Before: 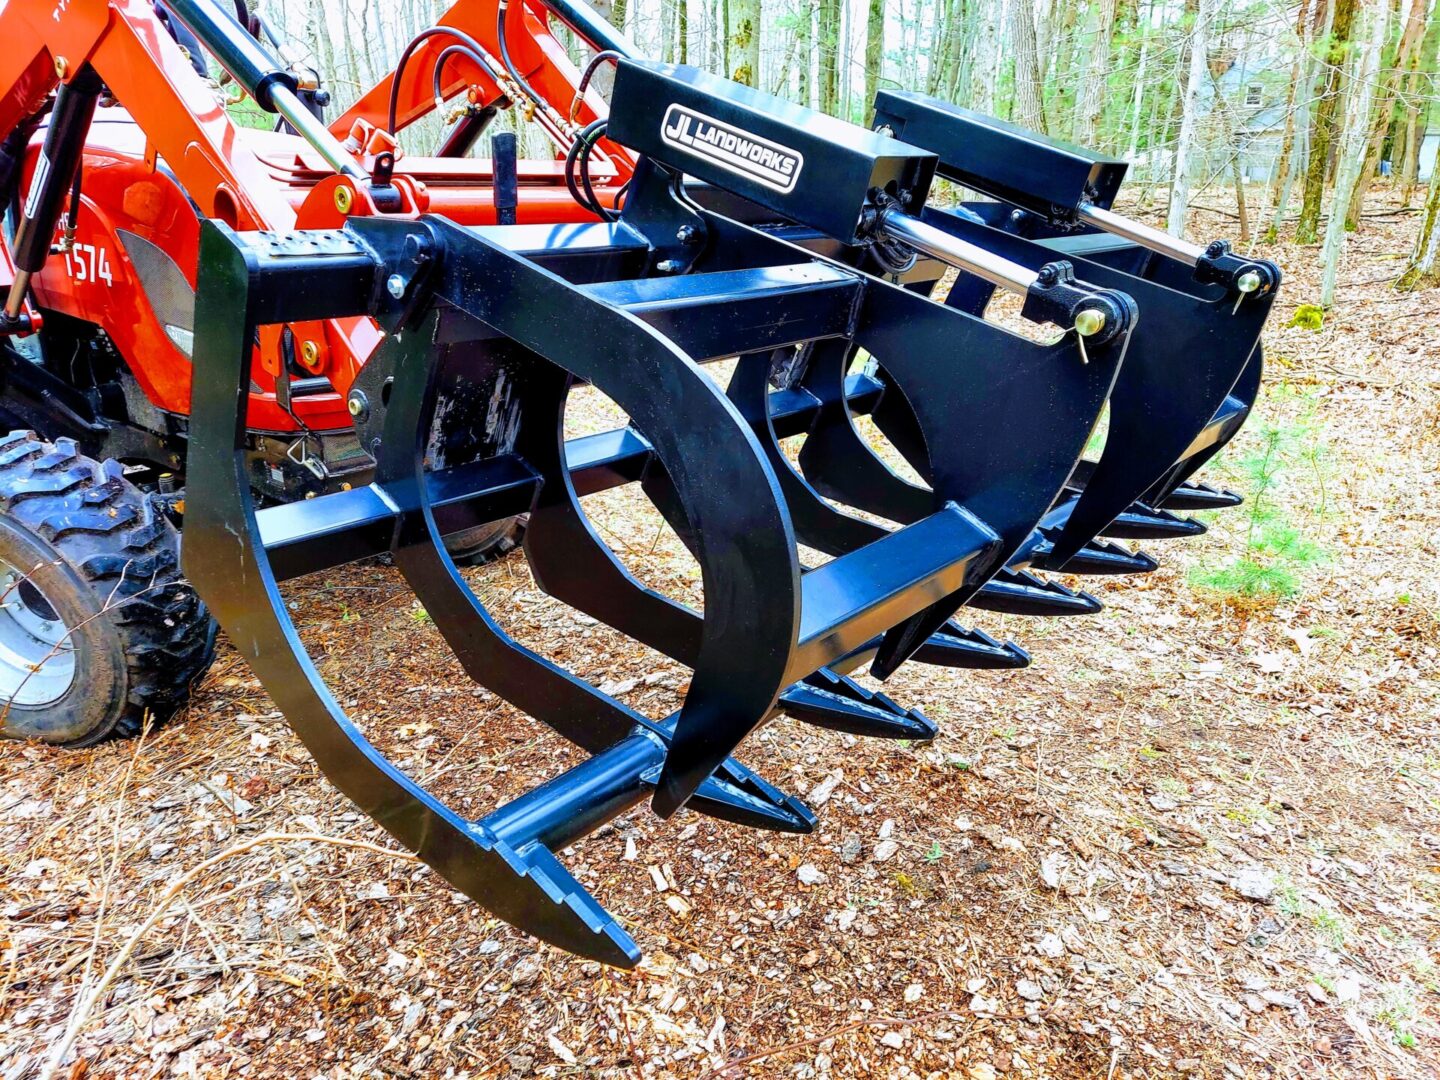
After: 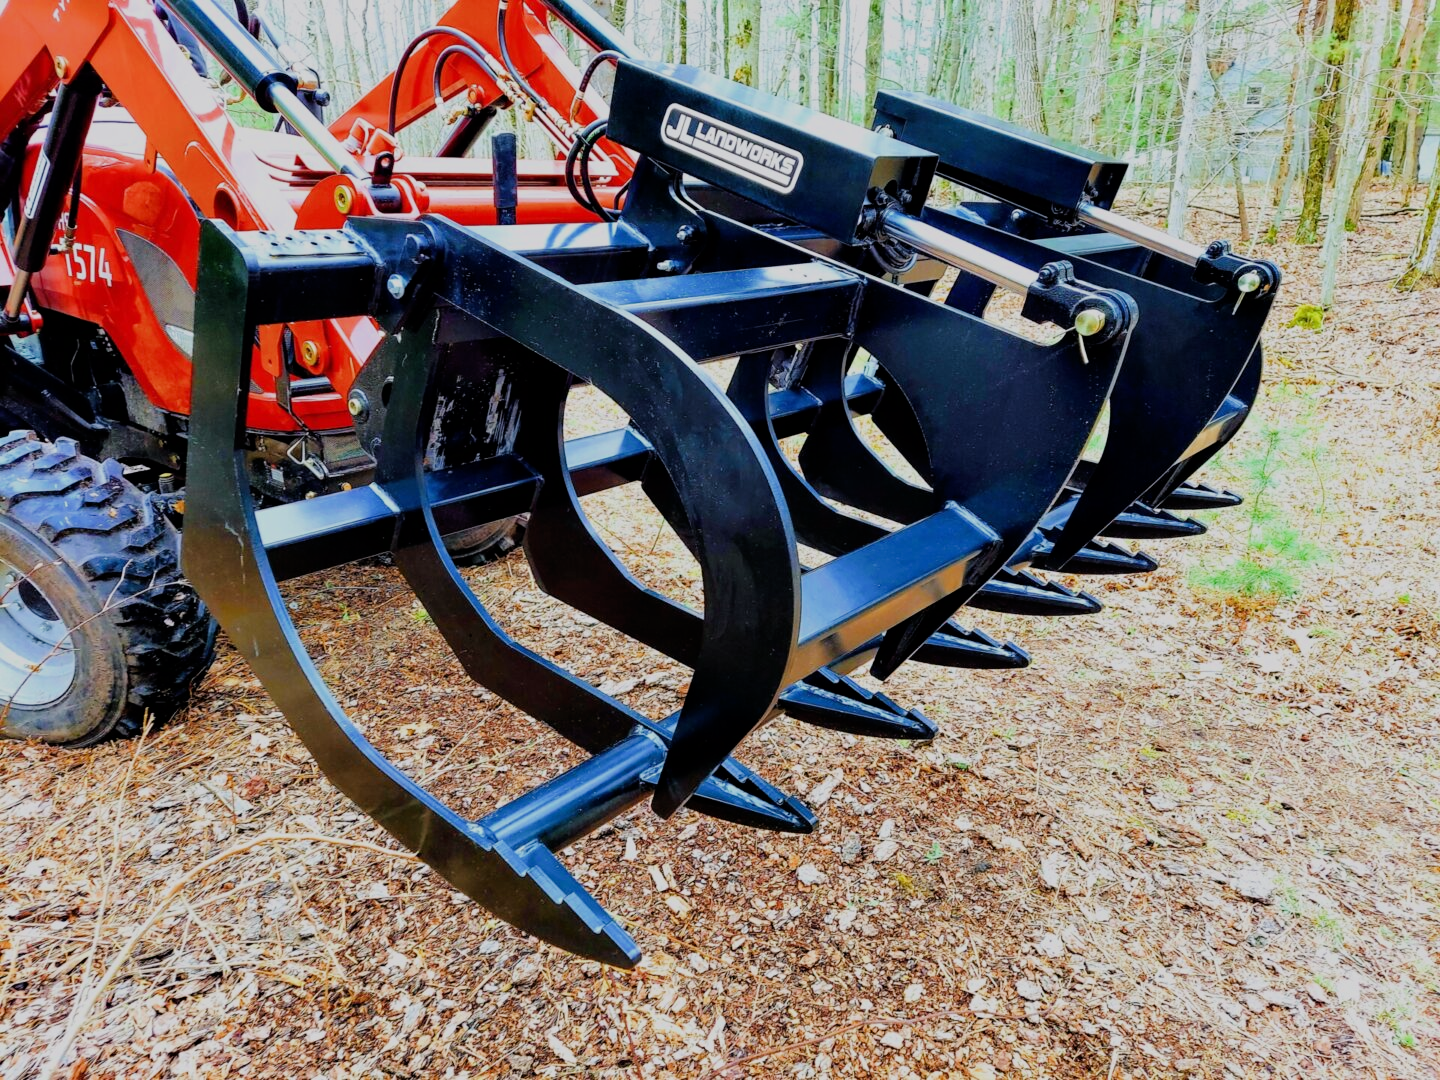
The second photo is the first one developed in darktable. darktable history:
filmic rgb: black relative exposure -7.65 EV, white relative exposure 4.56 EV, hardness 3.61
tone equalizer: on, module defaults
